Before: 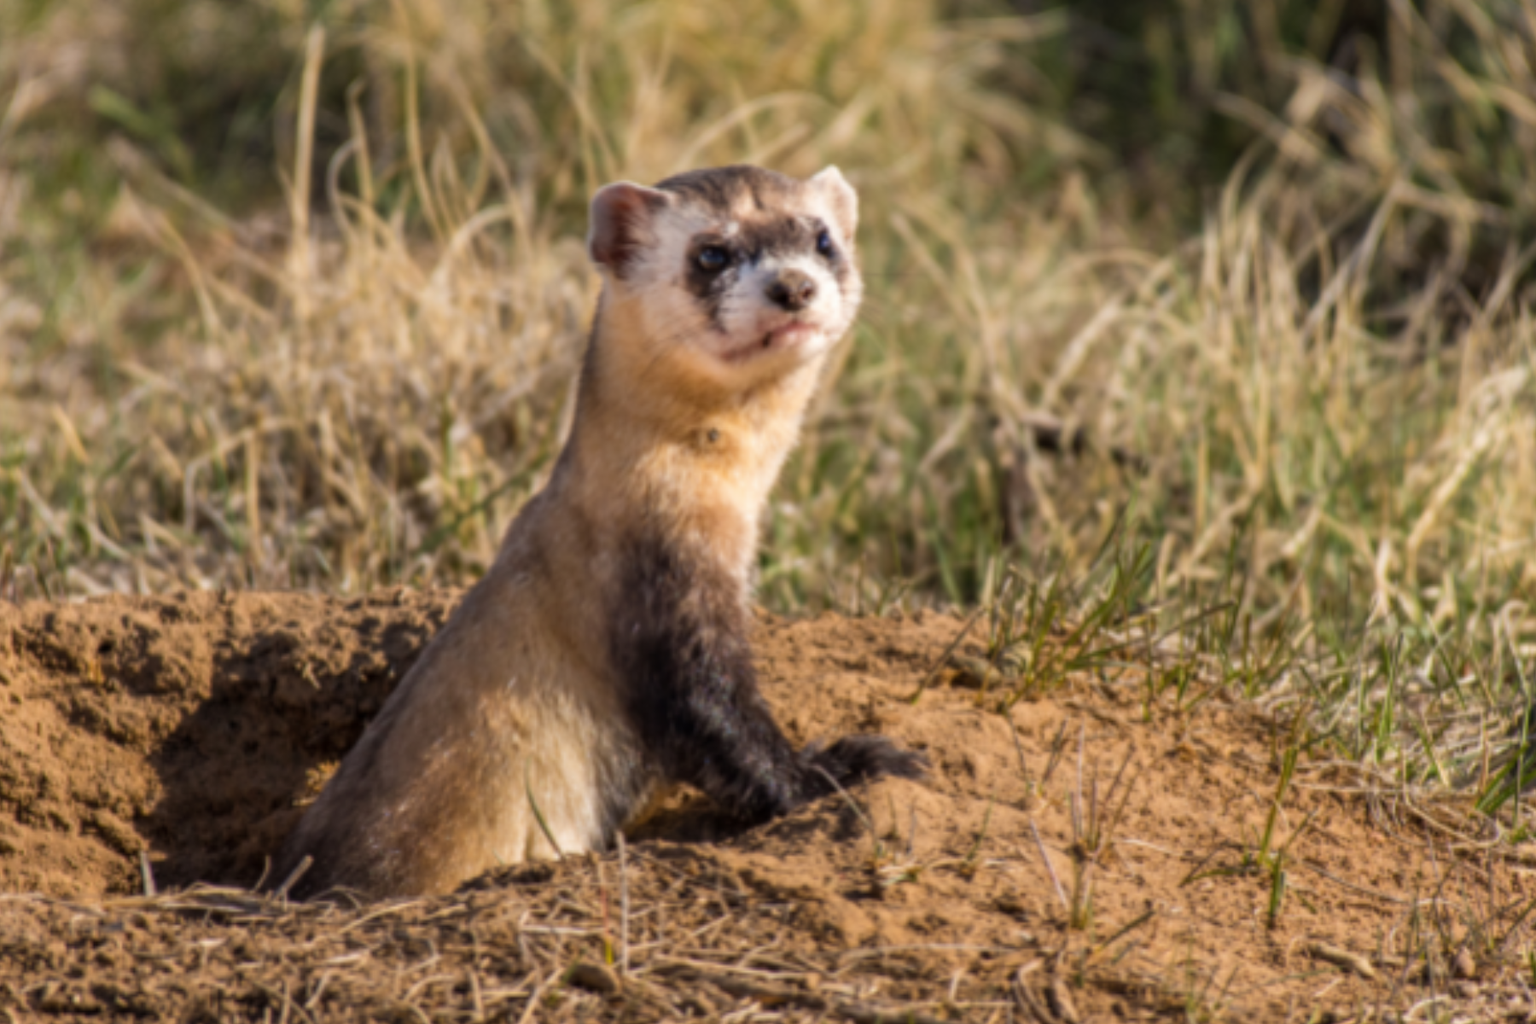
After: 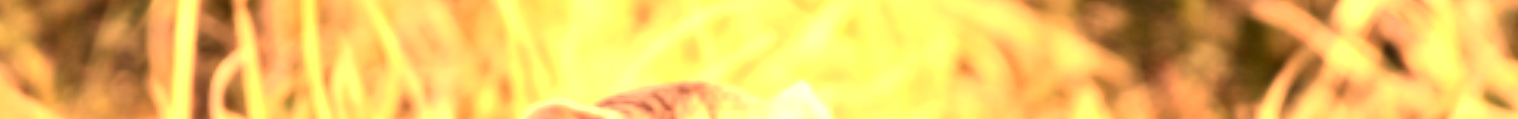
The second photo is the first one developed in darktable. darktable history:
exposure: black level correction 0.001, exposure 2 EV, compensate highlight preservation false
white balance: red 1.467, blue 0.684
crop and rotate: left 9.644%, top 9.491%, right 6.021%, bottom 80.509%
contrast brightness saturation: contrast 0.22
velvia: on, module defaults
